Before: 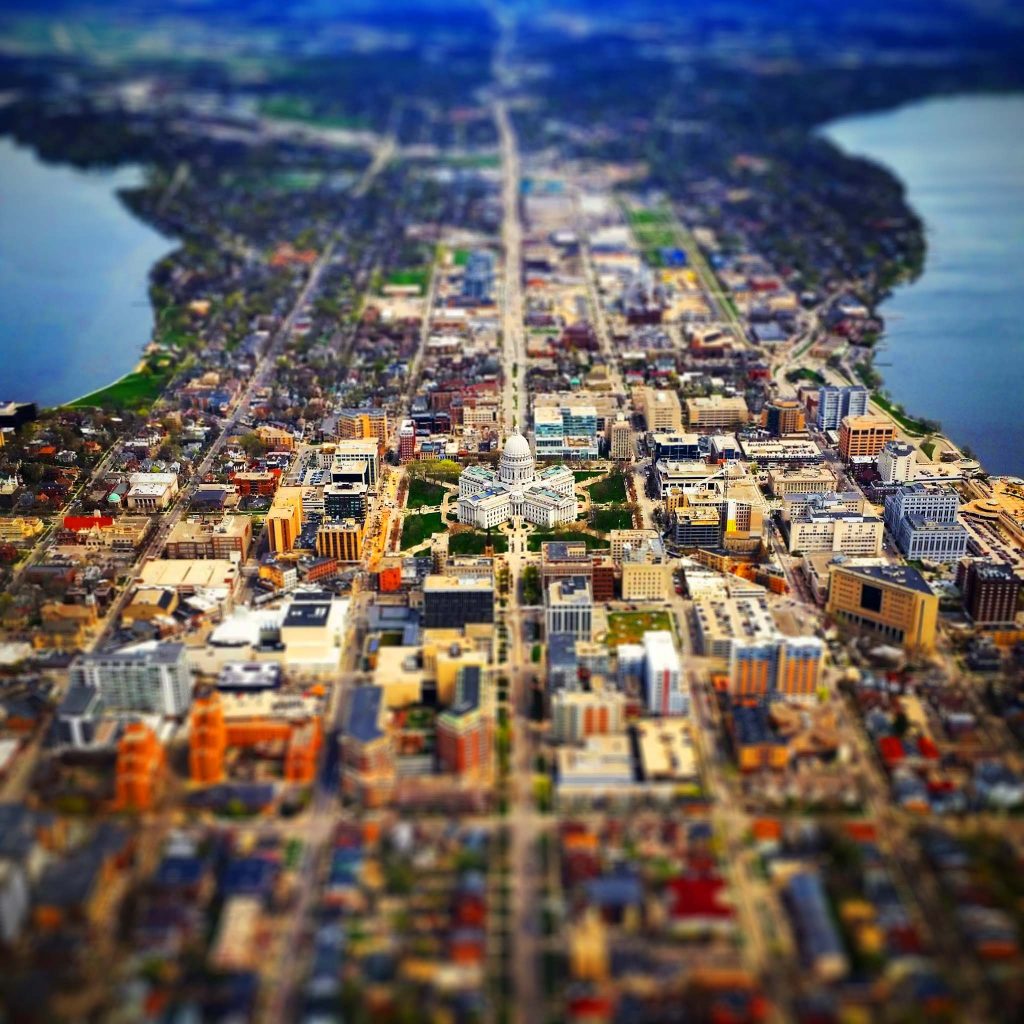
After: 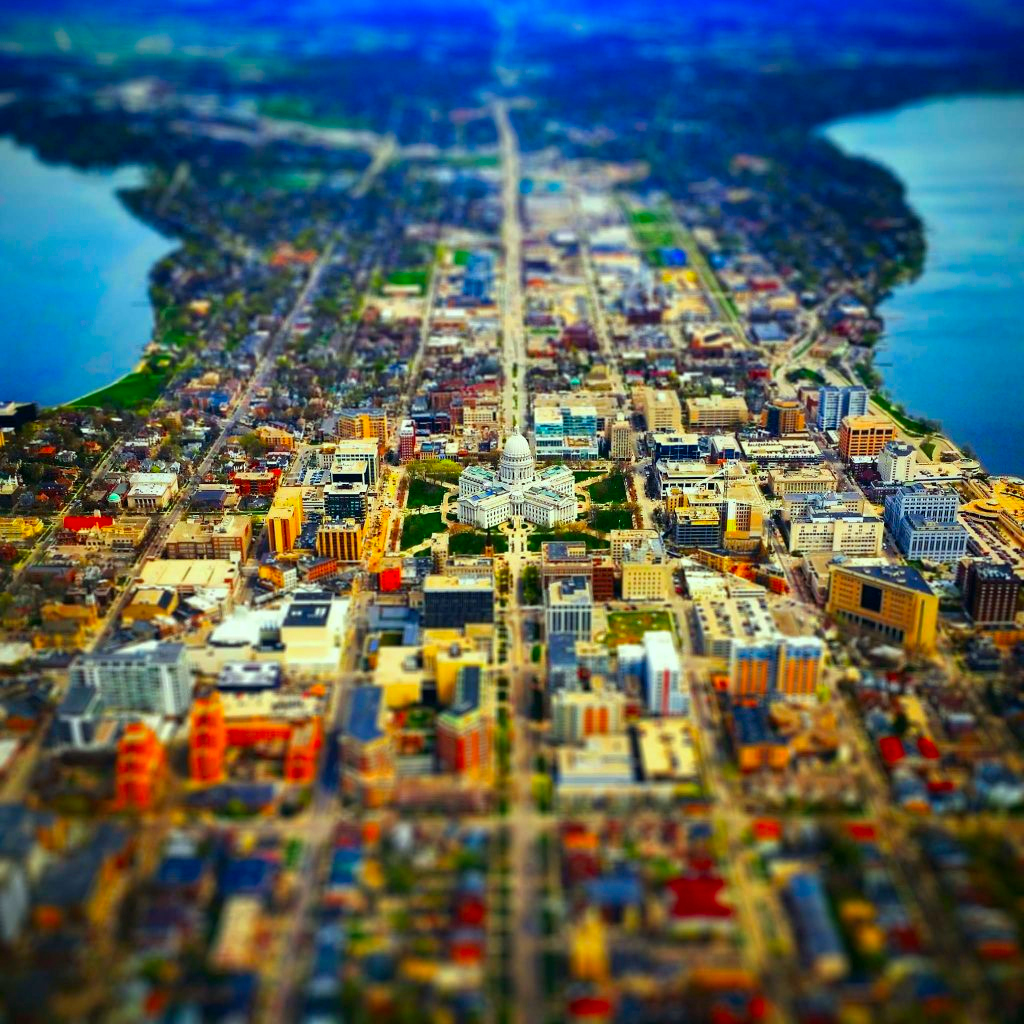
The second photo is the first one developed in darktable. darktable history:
color correction: highlights a* -7.61, highlights b* 0.994, shadows a* -3.52, saturation 1.45
